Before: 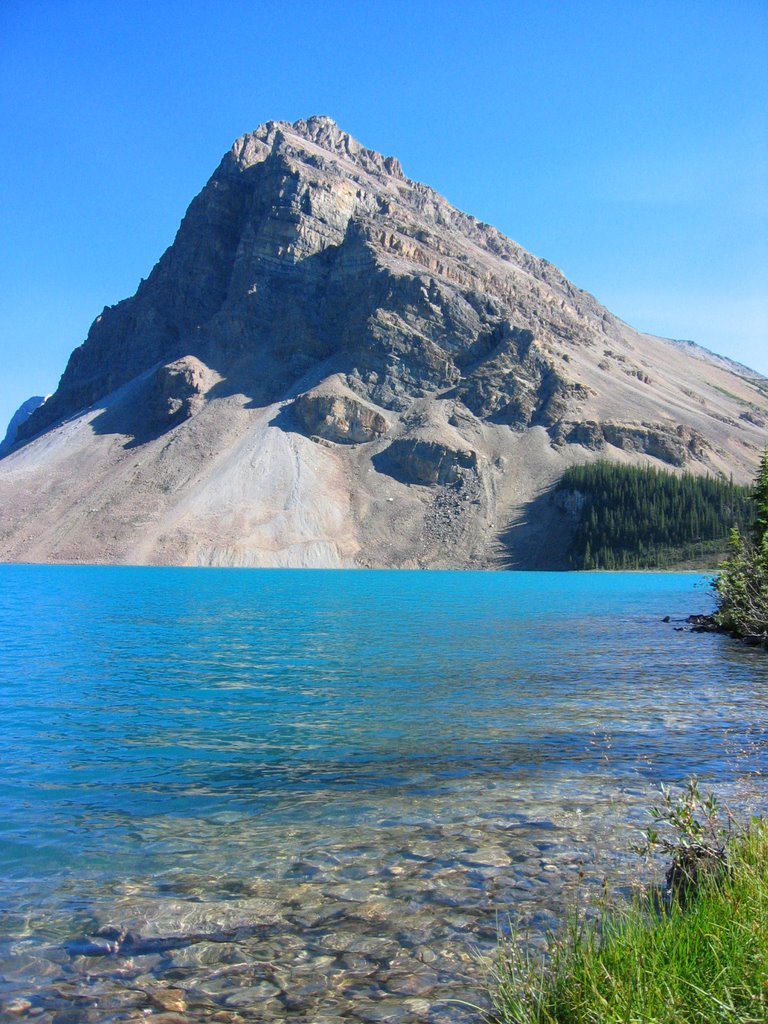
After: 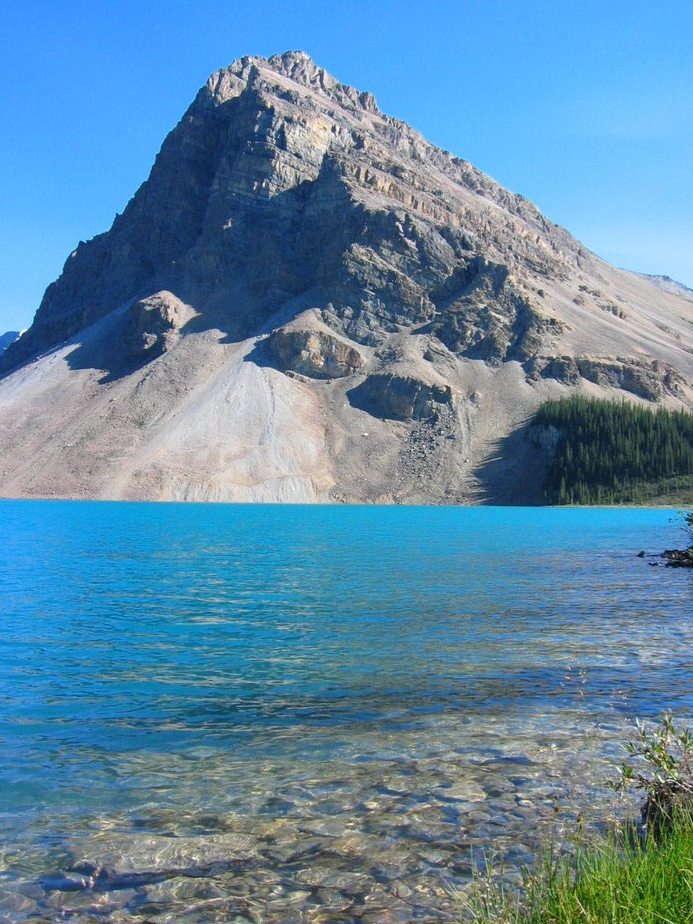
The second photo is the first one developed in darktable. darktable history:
crop: left 3.305%, top 6.436%, right 6.389%, bottom 3.258%
